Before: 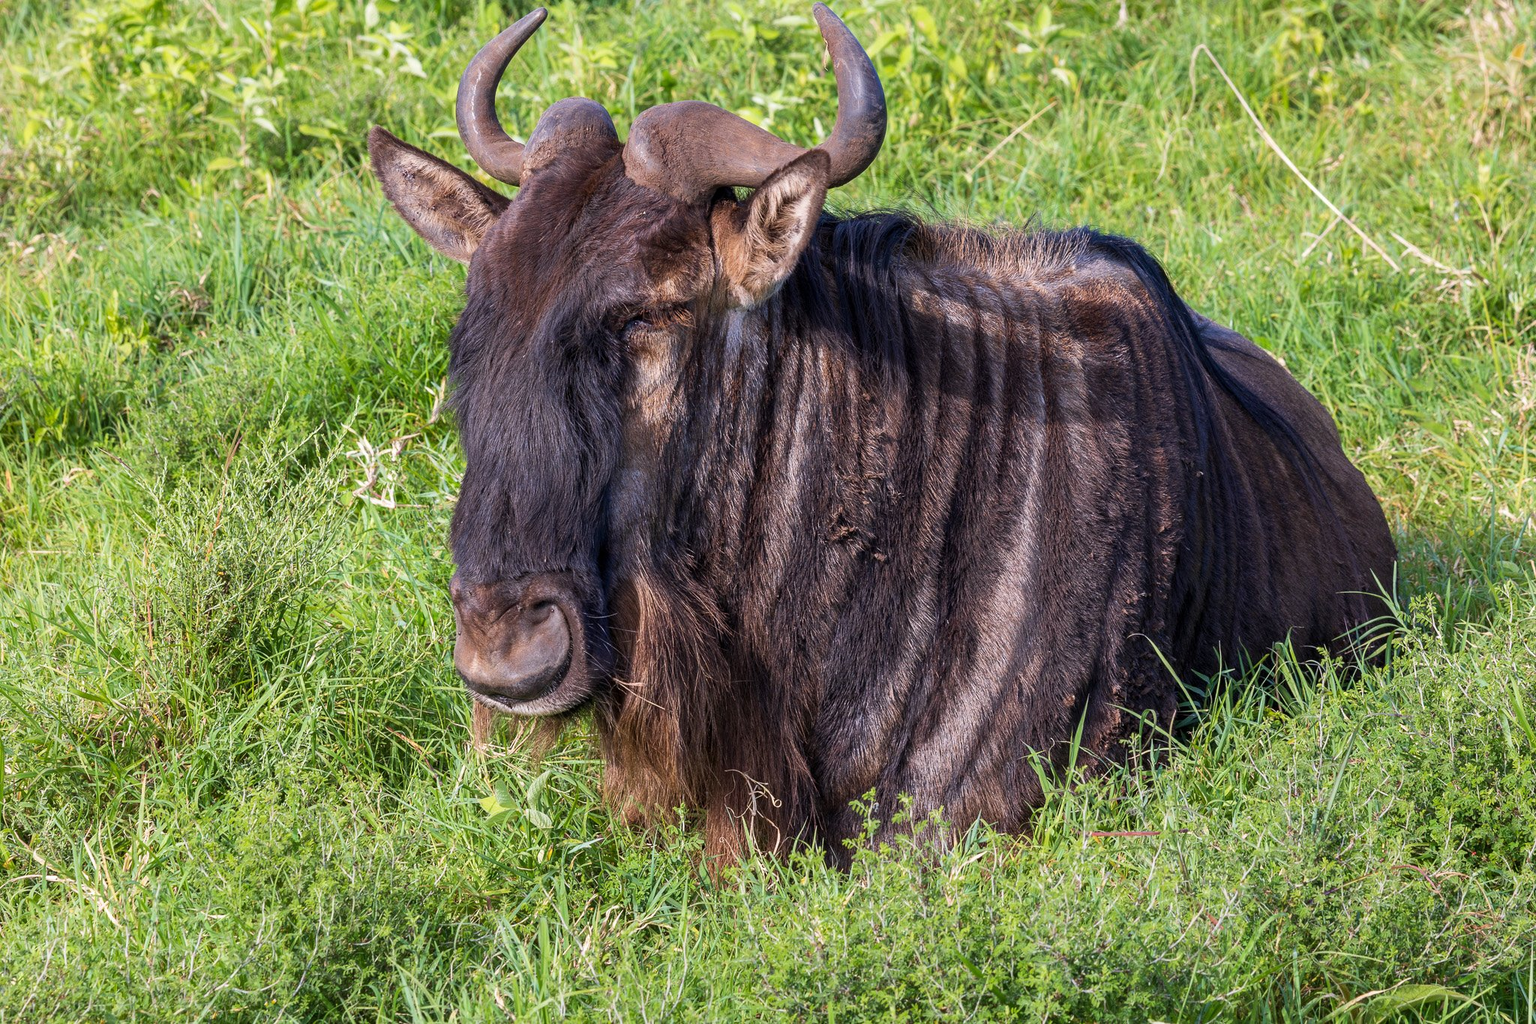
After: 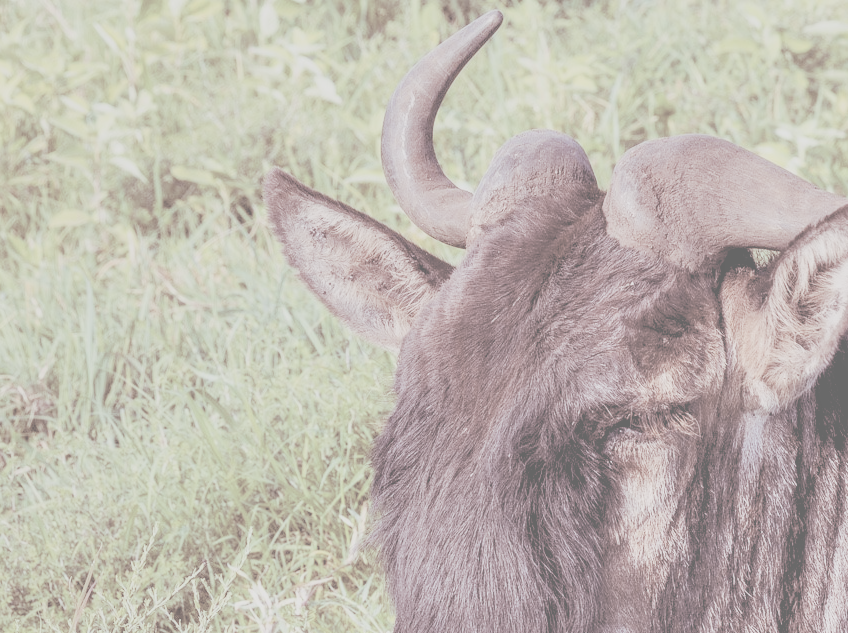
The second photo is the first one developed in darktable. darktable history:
exposure: exposure 0.163 EV, compensate highlight preservation false
local contrast: detail 130%
crop and rotate: left 11.096%, top 0.058%, right 47.471%, bottom 53.554%
filmic rgb: middle gray luminance 29.9%, black relative exposure -8.98 EV, white relative exposure 6.99 EV, target black luminance 0%, hardness 2.96, latitude 2.47%, contrast 0.959, highlights saturation mix 6.02%, shadows ↔ highlights balance 12.28%
color balance rgb: shadows lift › luminance -18.385%, shadows lift › chroma 35.371%, perceptual saturation grading › global saturation 0.07%
tone equalizer: -8 EV -1.83 EV, -7 EV -1.13 EV, -6 EV -1.65 EV
contrast brightness saturation: contrast -0.32, brightness 0.744, saturation -0.765
